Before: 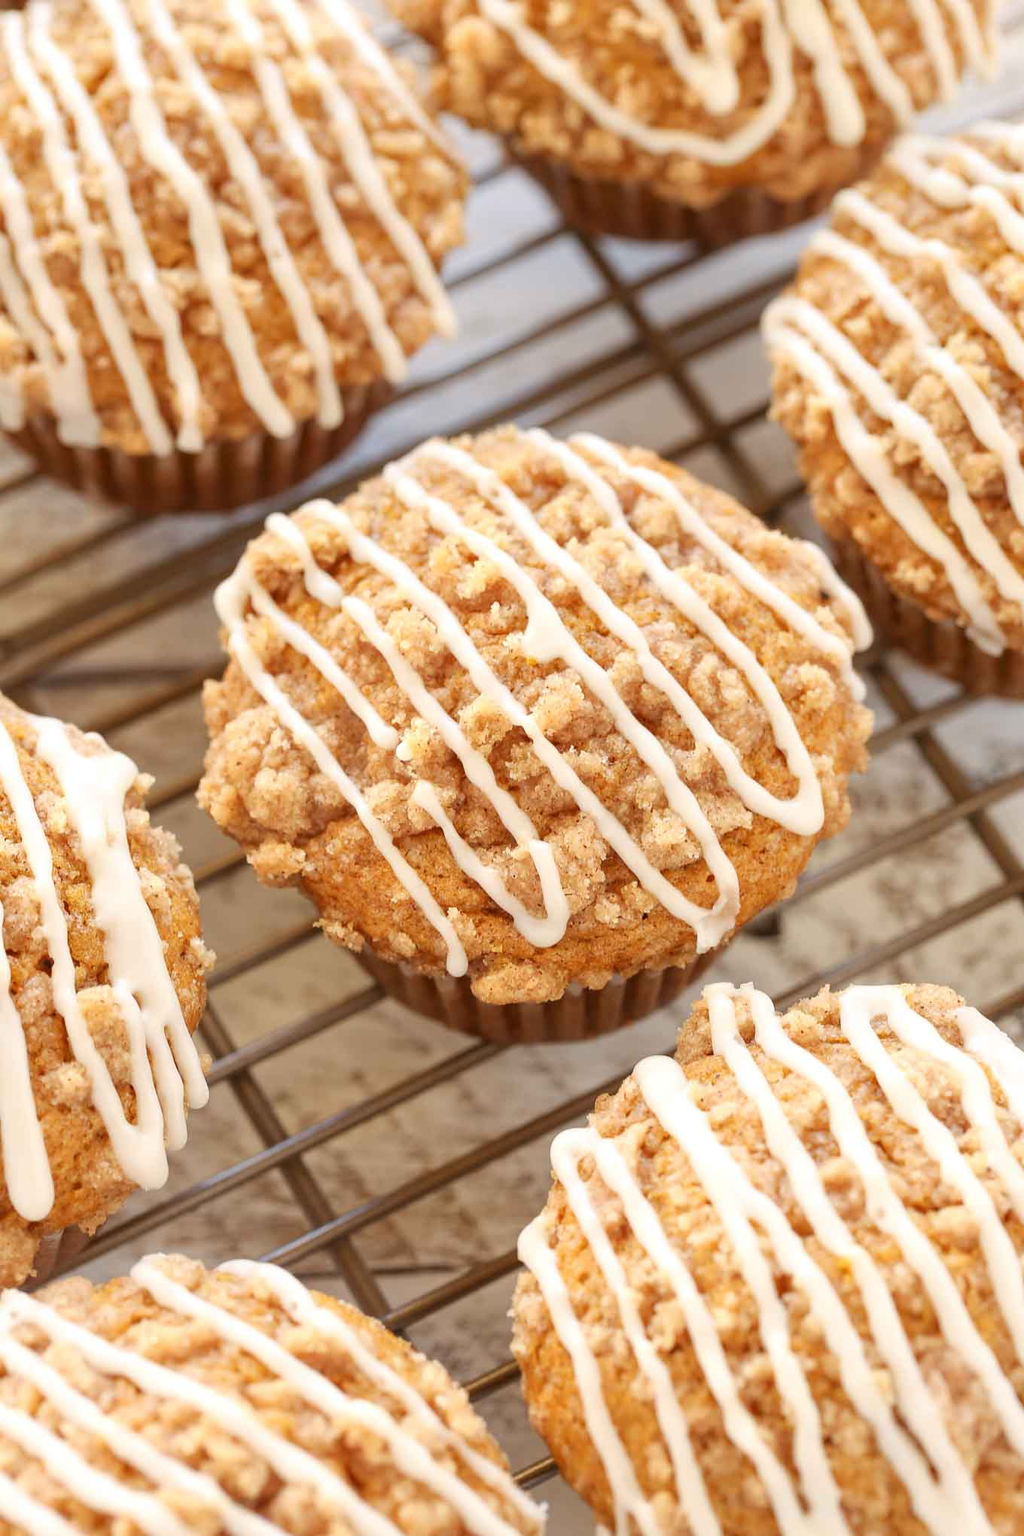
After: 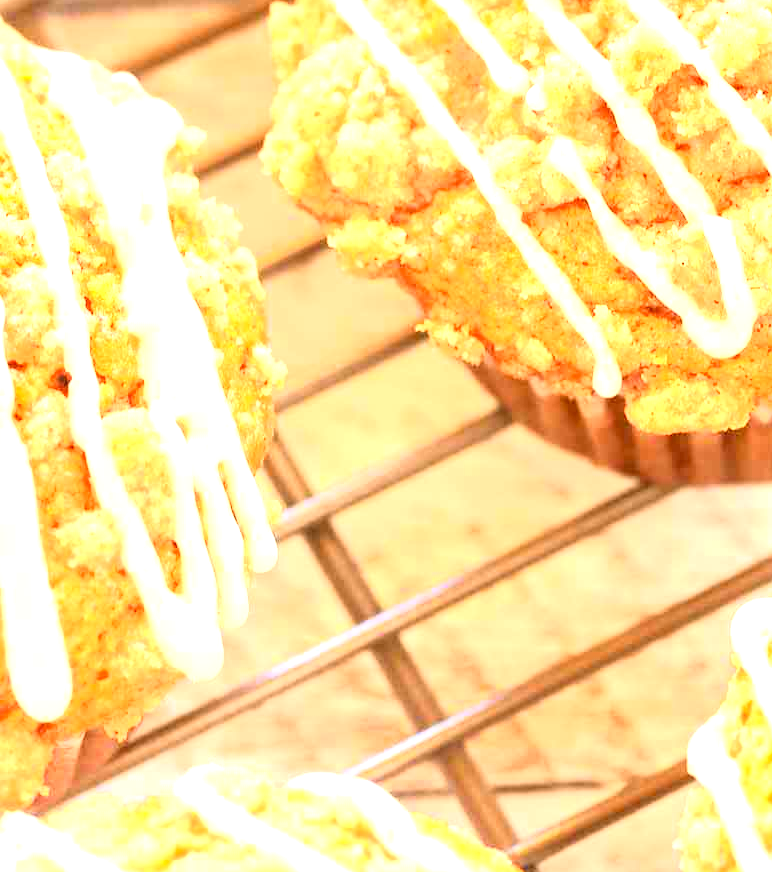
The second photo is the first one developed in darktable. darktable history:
tone curve: curves: ch0 [(0, 0) (0.091, 0.077) (0.517, 0.574) (0.745, 0.82) (0.844, 0.908) (0.909, 0.942) (1, 0.973)]; ch1 [(0, 0) (0.437, 0.404) (0.5, 0.5) (0.534, 0.546) (0.58, 0.603) (0.616, 0.649) (1, 1)]; ch2 [(0, 0) (0.442, 0.415) (0.5, 0.5) (0.535, 0.547) (0.585, 0.62) (1, 1)], color space Lab, independent channels, preserve colors none
crop: top 44.156%, right 43.169%, bottom 13.06%
exposure: black level correction 0, exposure 1.982 EV, compensate exposure bias true, compensate highlight preservation false
